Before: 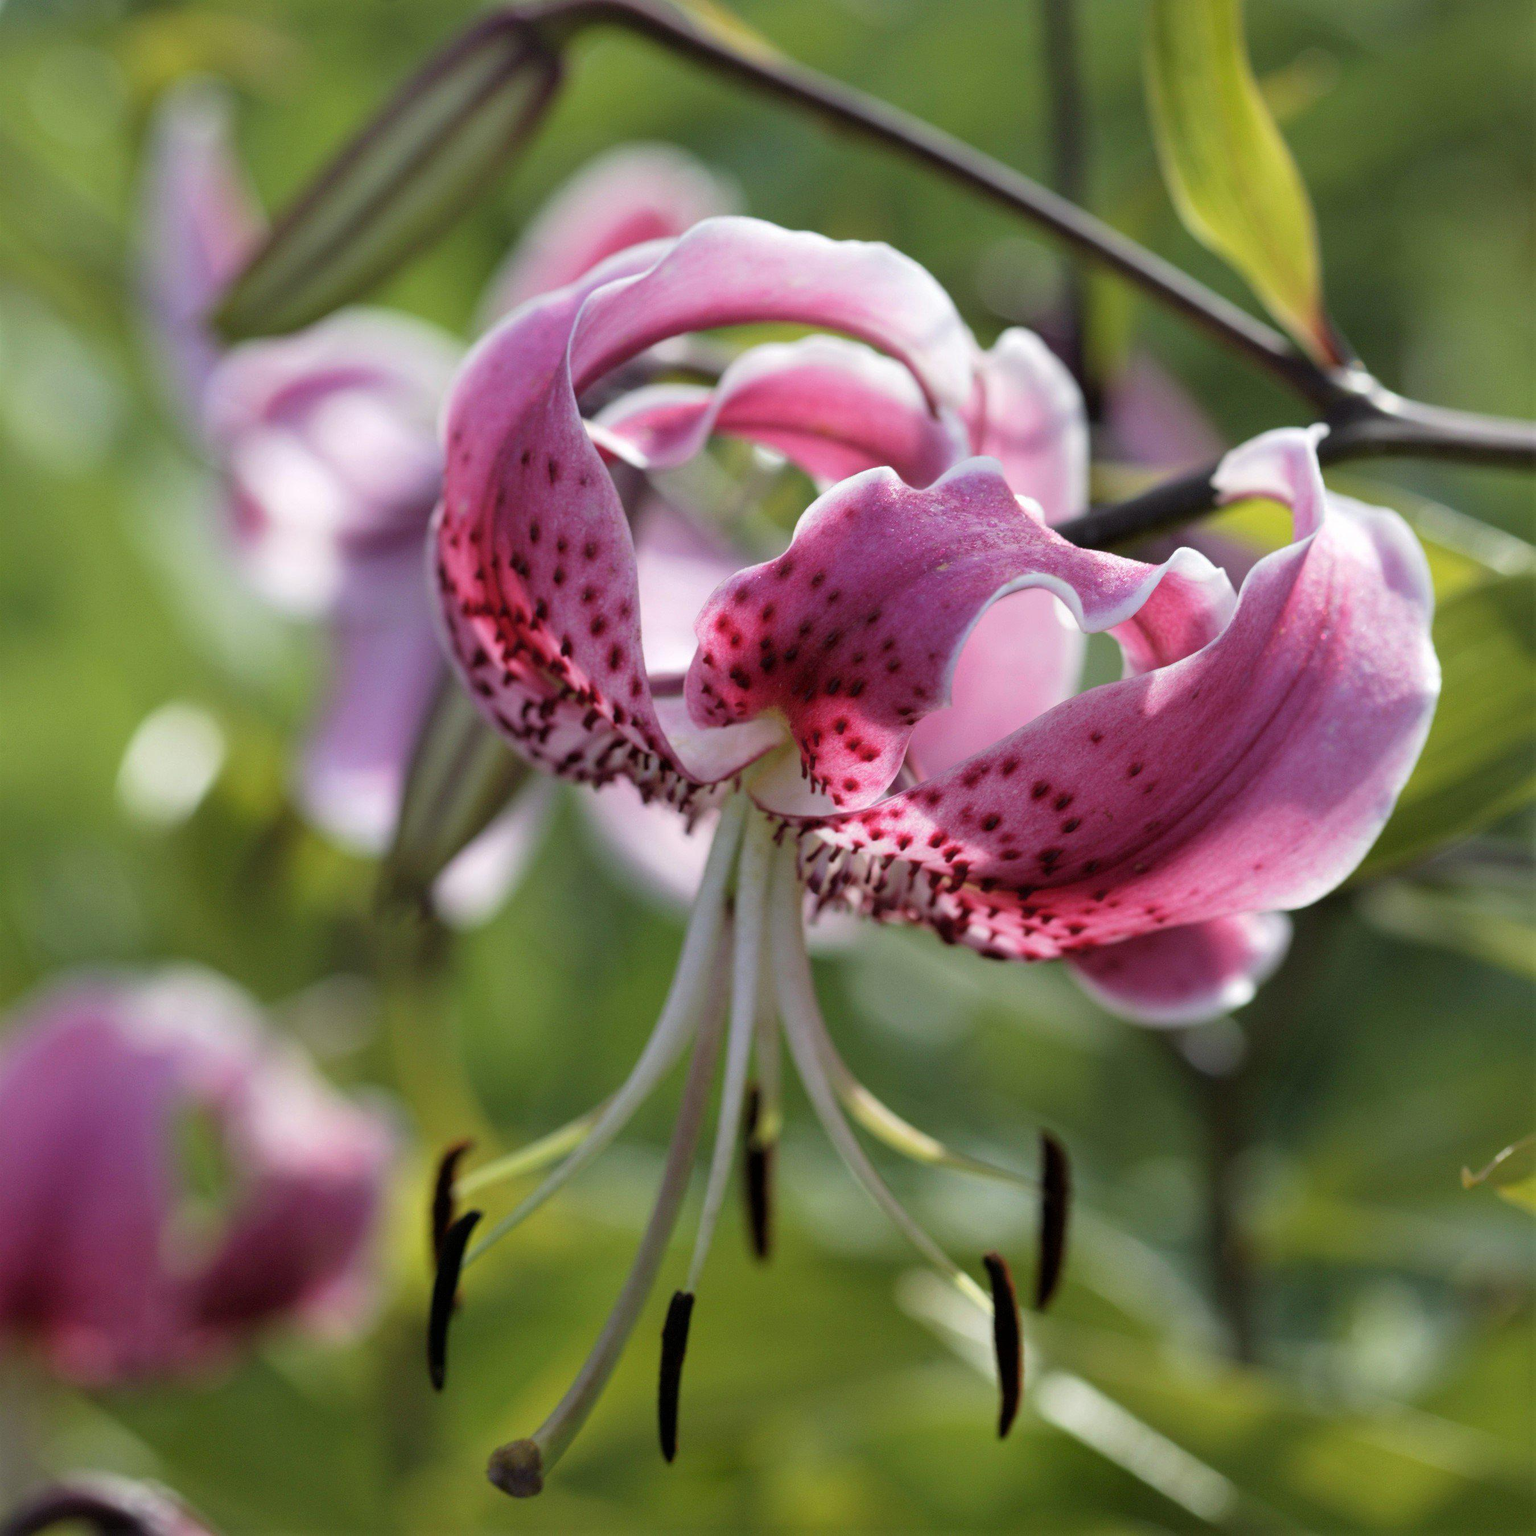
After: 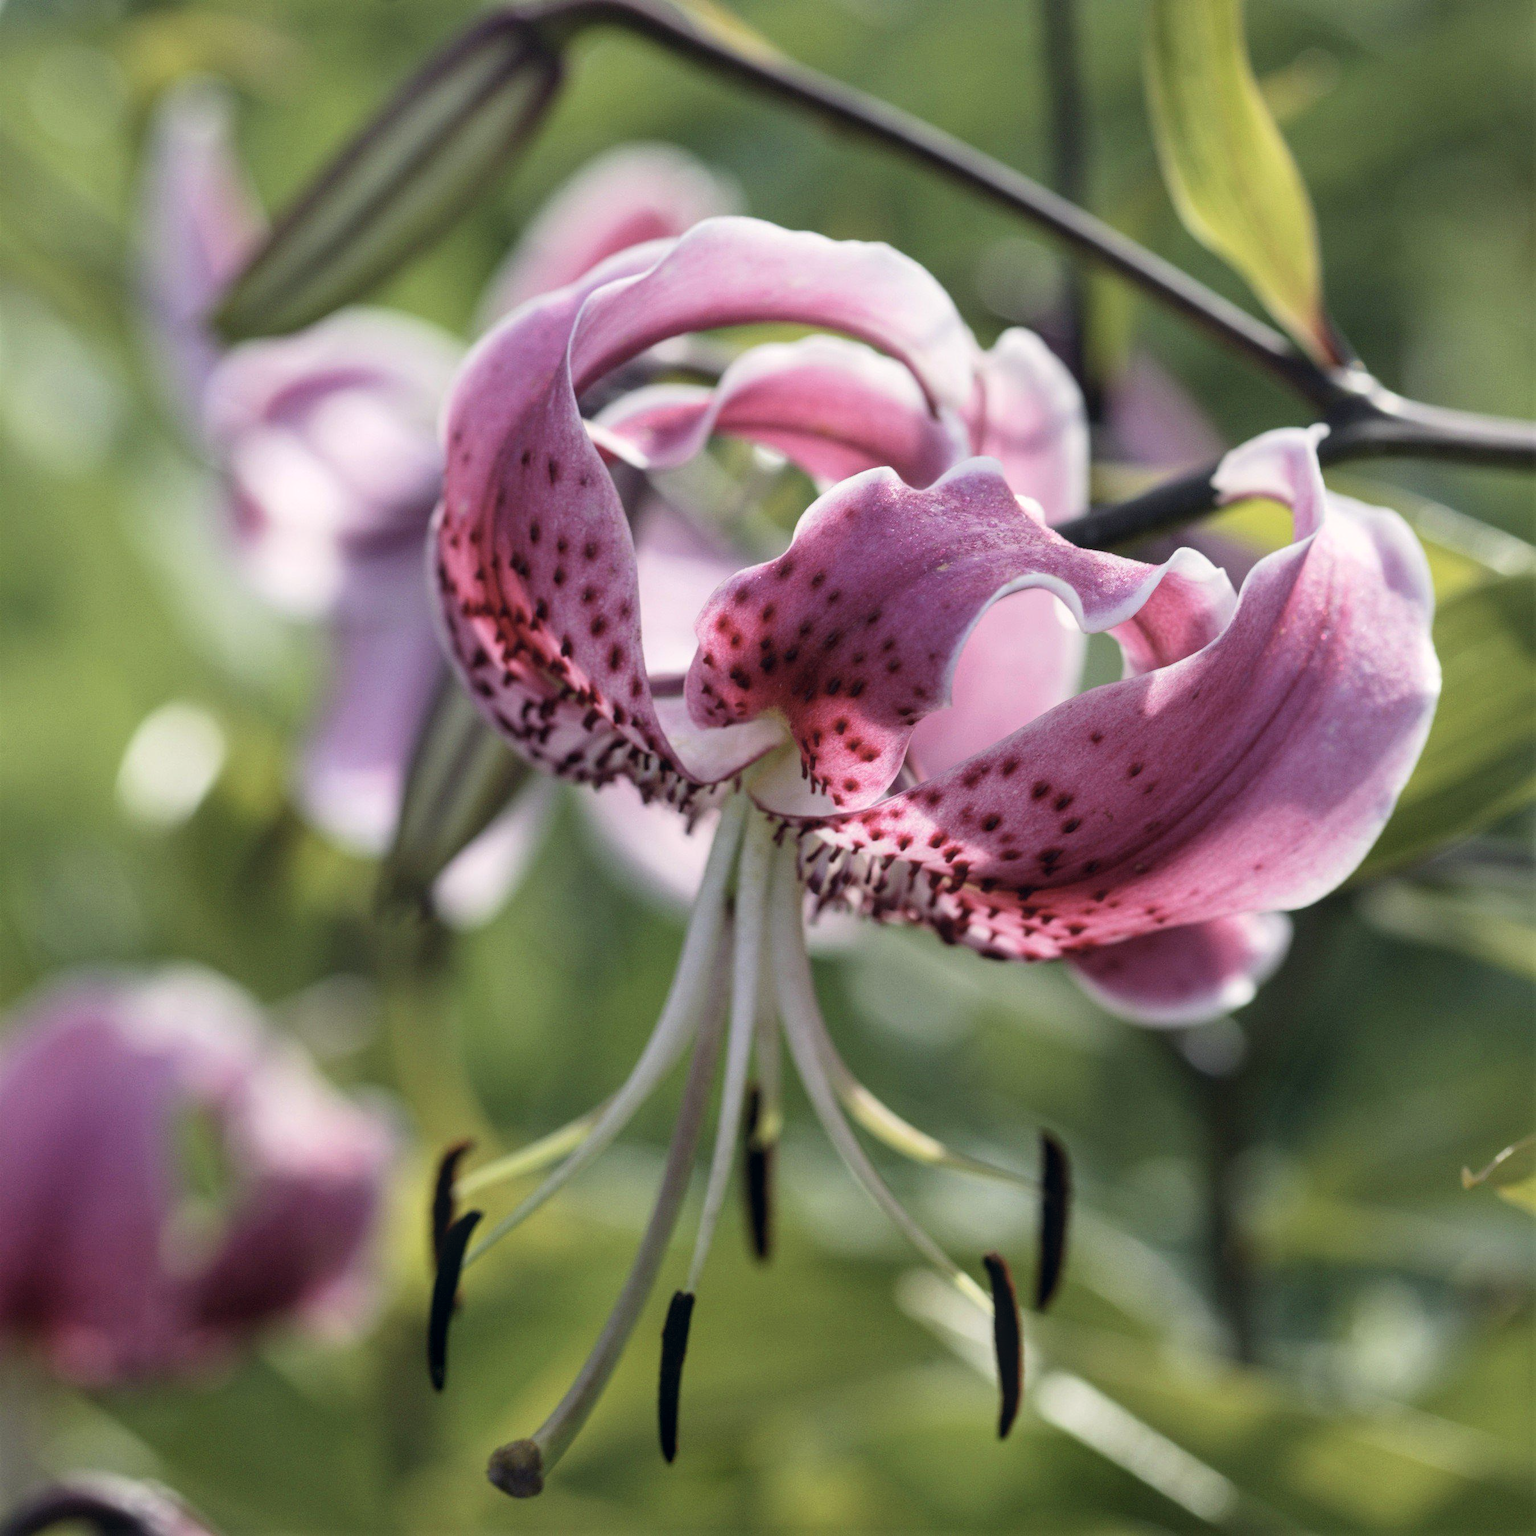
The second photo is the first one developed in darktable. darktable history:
local contrast: detail 110%
color correction: highlights a* 2.75, highlights b* 5, shadows a* -2.04, shadows b* -4.84, saturation 0.8
contrast brightness saturation: contrast 0.15, brightness 0.05
shadows and highlights: radius 331.84, shadows 53.55, highlights -100, compress 94.63%, highlights color adjustment 73.23%, soften with gaussian
white balance: red 0.982, blue 1.018
